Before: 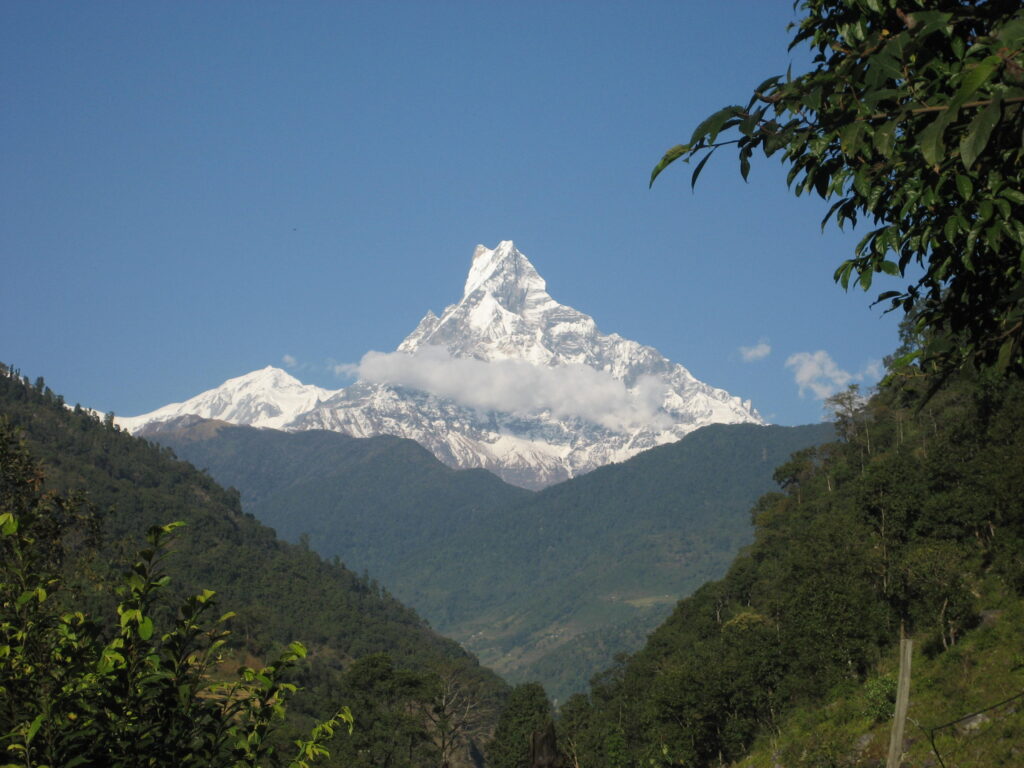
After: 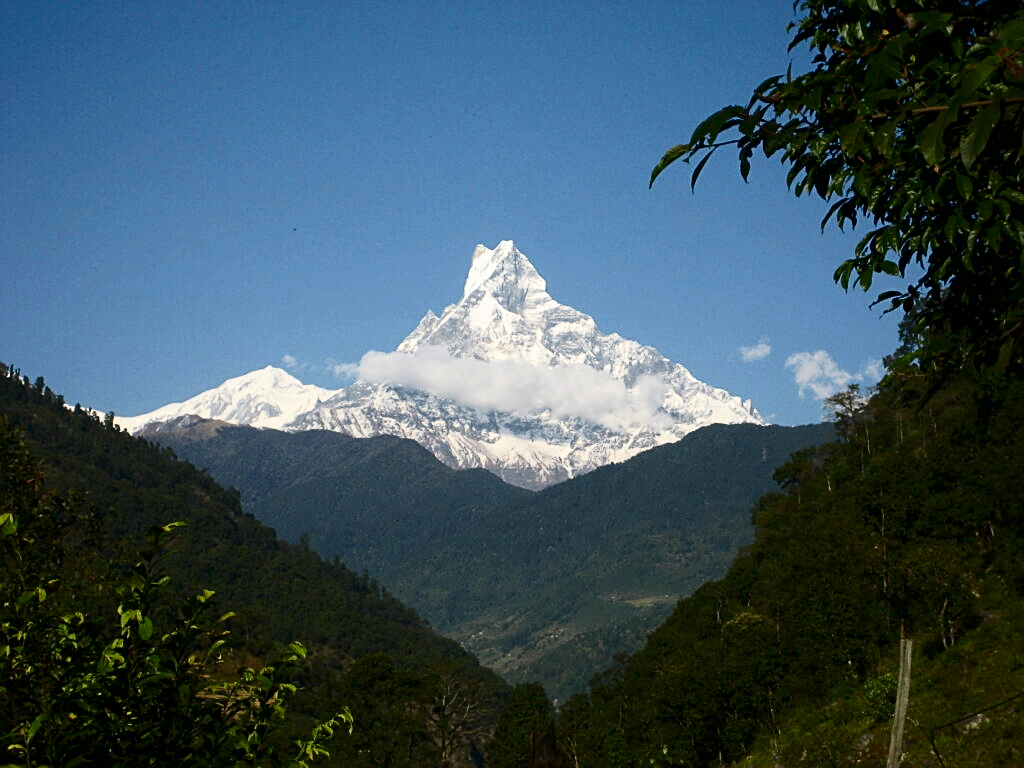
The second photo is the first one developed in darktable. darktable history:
contrast brightness saturation: contrast 0.32, brightness -0.08, saturation 0.17
sharpen: on, module defaults
